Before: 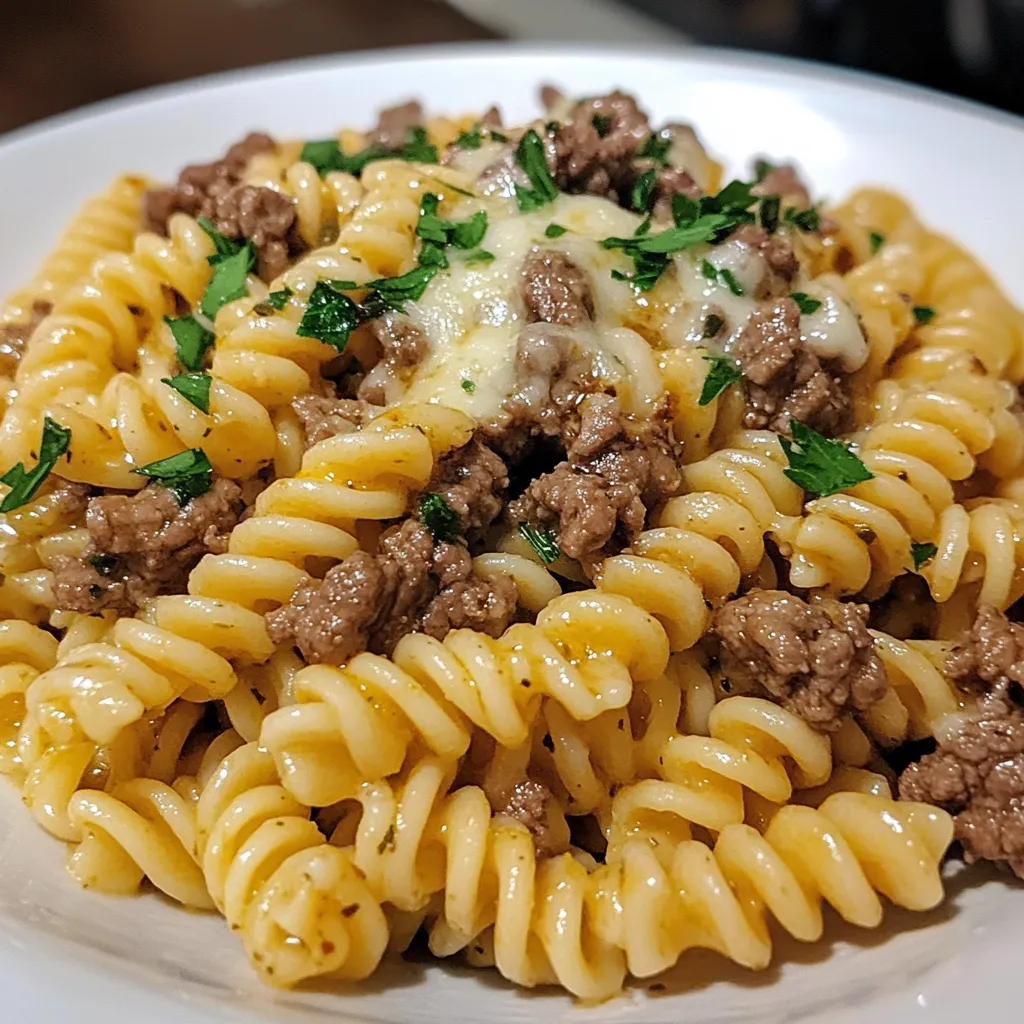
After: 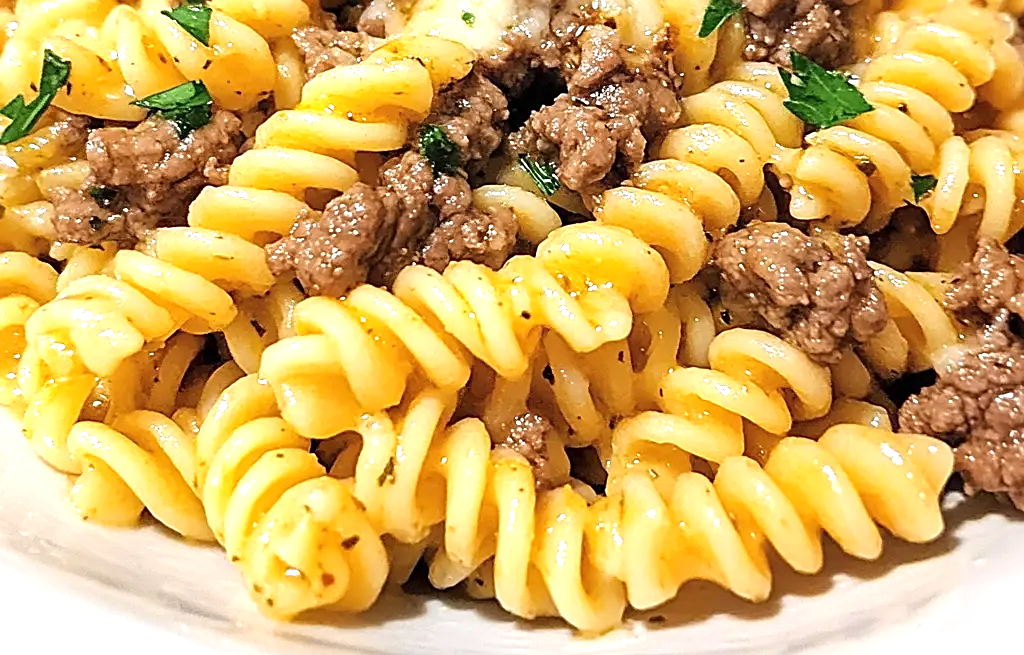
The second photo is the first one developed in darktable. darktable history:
crop and rotate: top 35.964%
exposure: exposure 1 EV, compensate highlight preservation false
sharpen: on, module defaults
